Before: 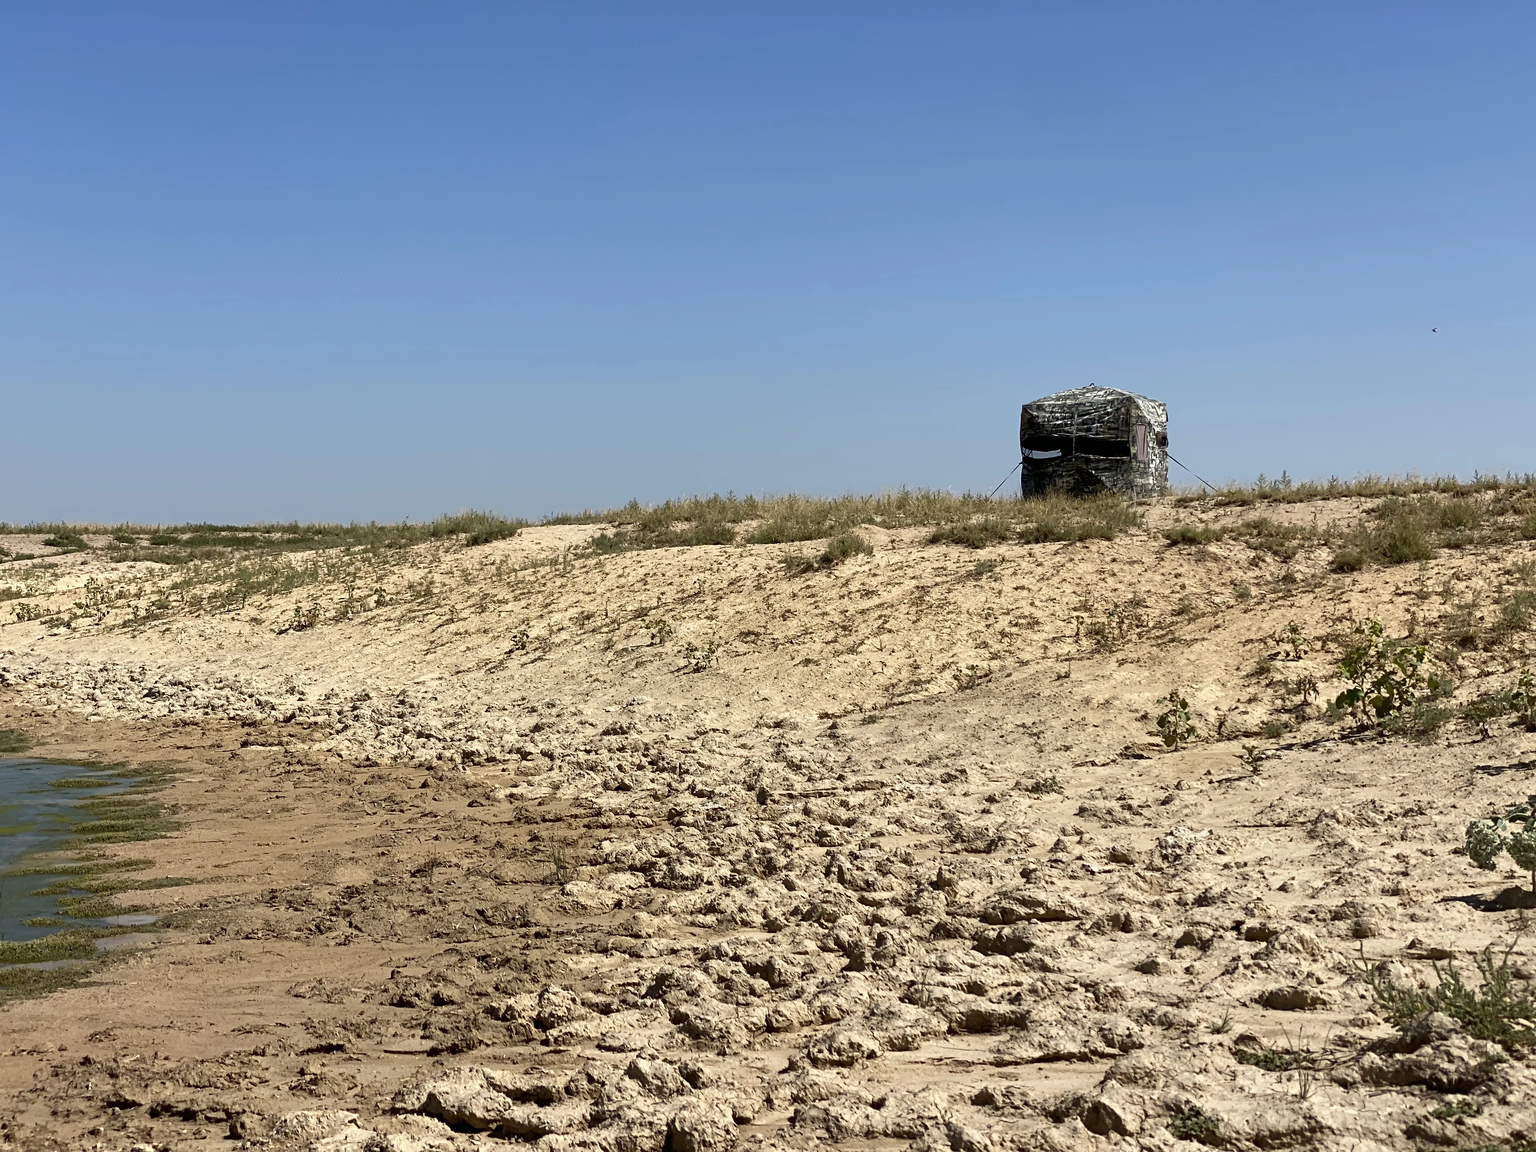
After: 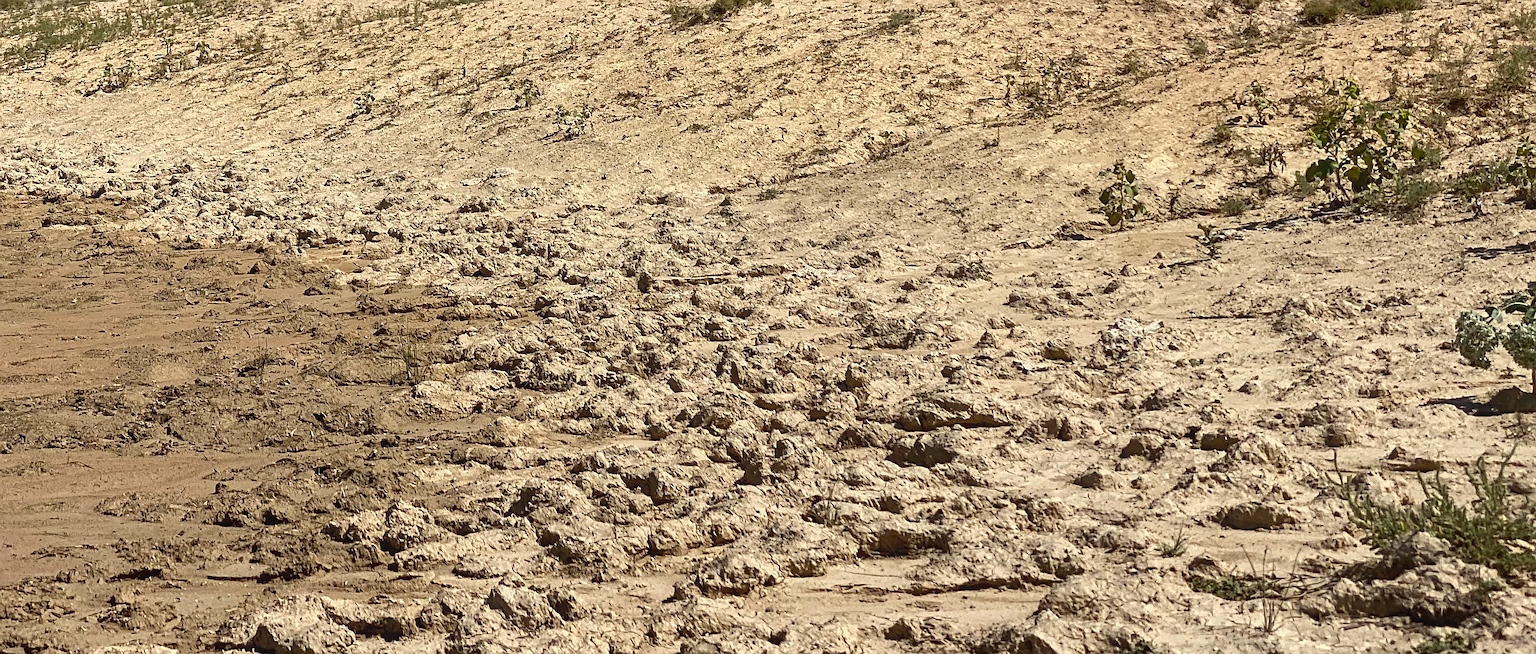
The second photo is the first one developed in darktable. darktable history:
crop and rotate: left 13.323%, top 47.862%, bottom 2.912%
sharpen: amount 0.489
local contrast: detail 109%
